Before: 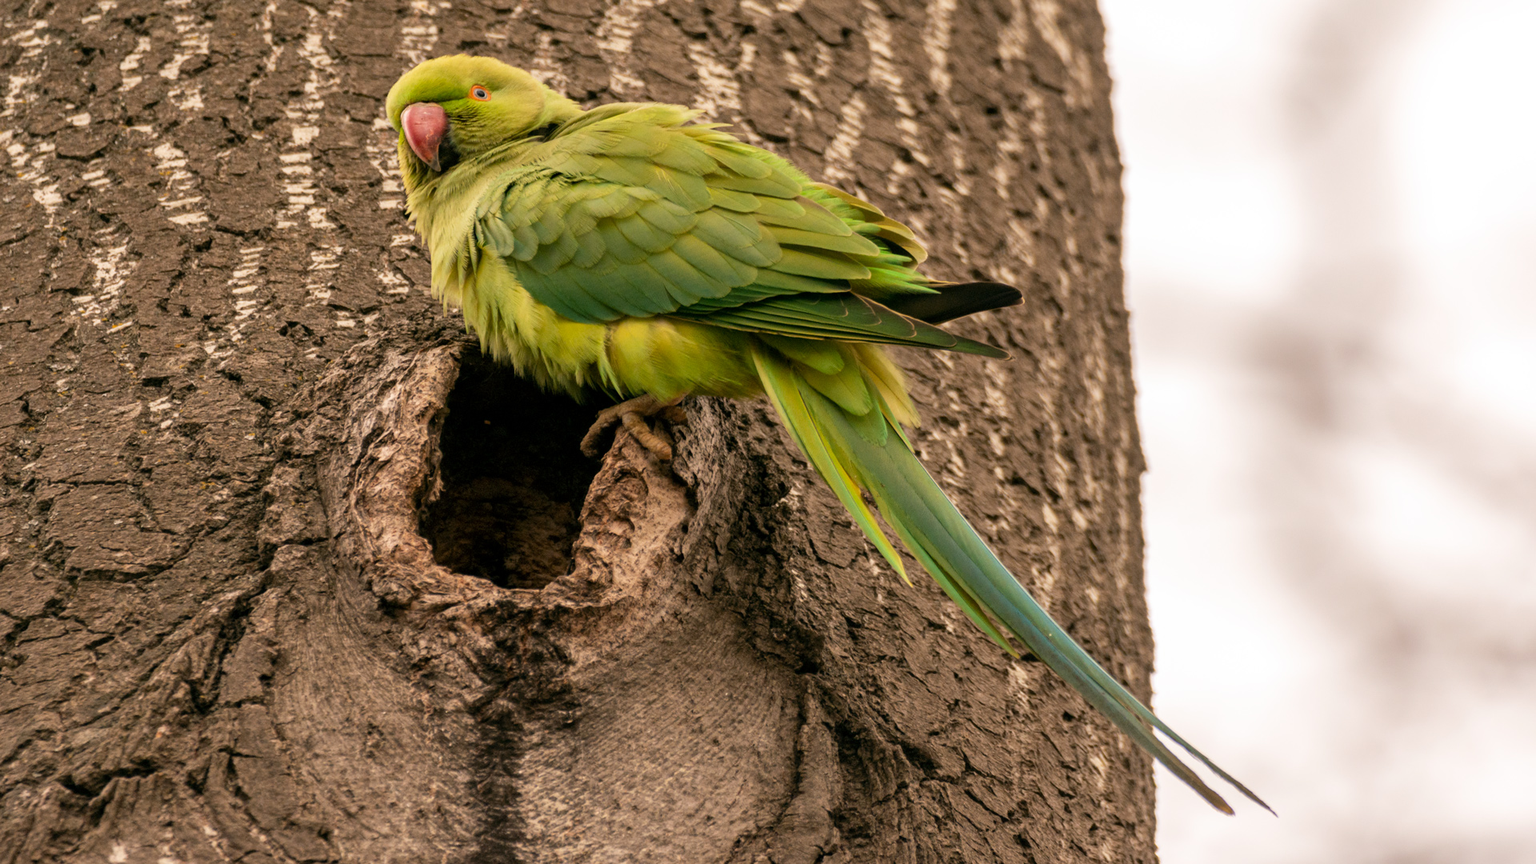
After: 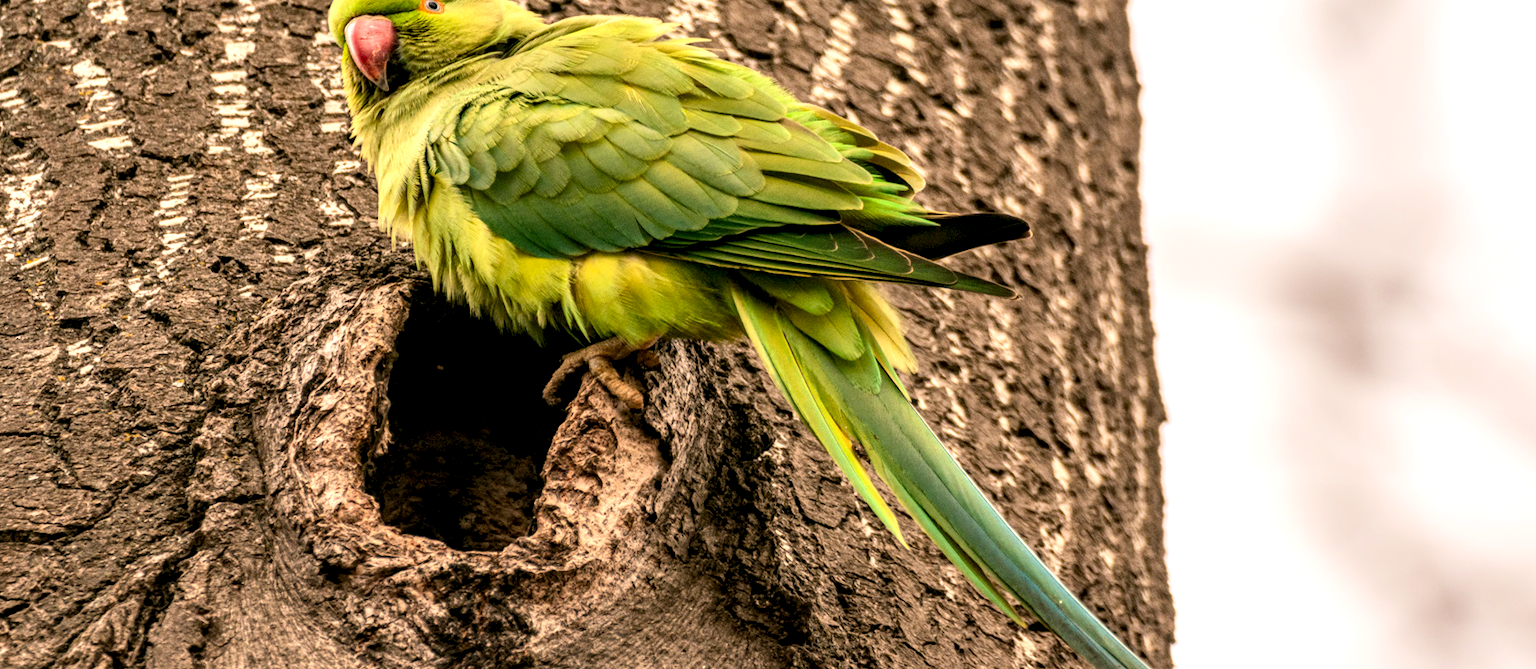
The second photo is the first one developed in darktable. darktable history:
local contrast: detail 160%
crop: left 5.761%, top 10.286%, right 3.483%, bottom 19.396%
contrast brightness saturation: contrast 0.201, brightness 0.159, saturation 0.221
